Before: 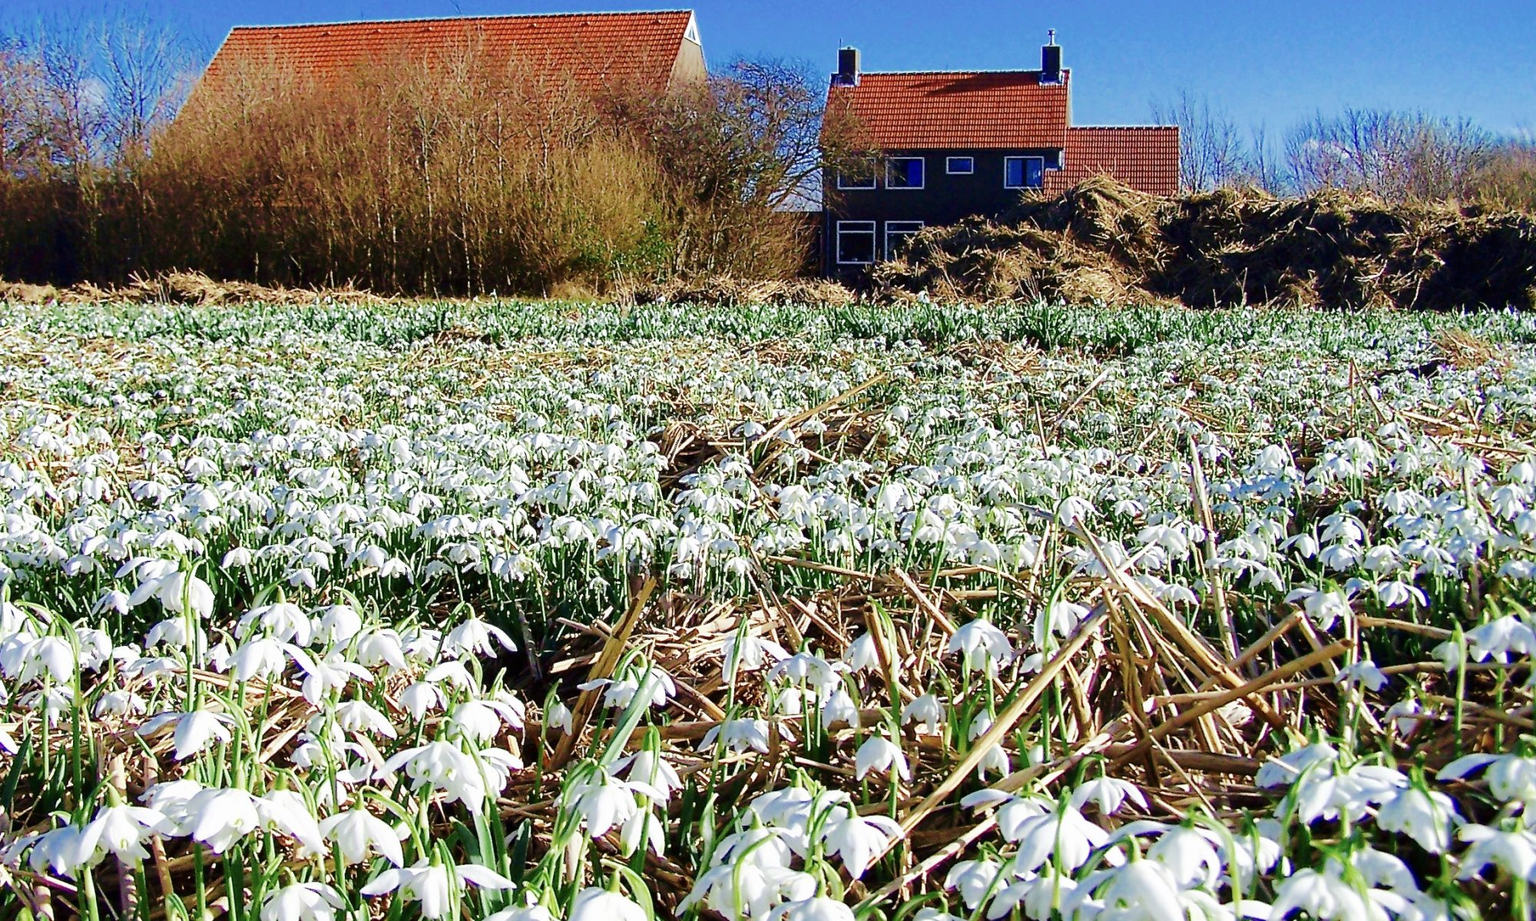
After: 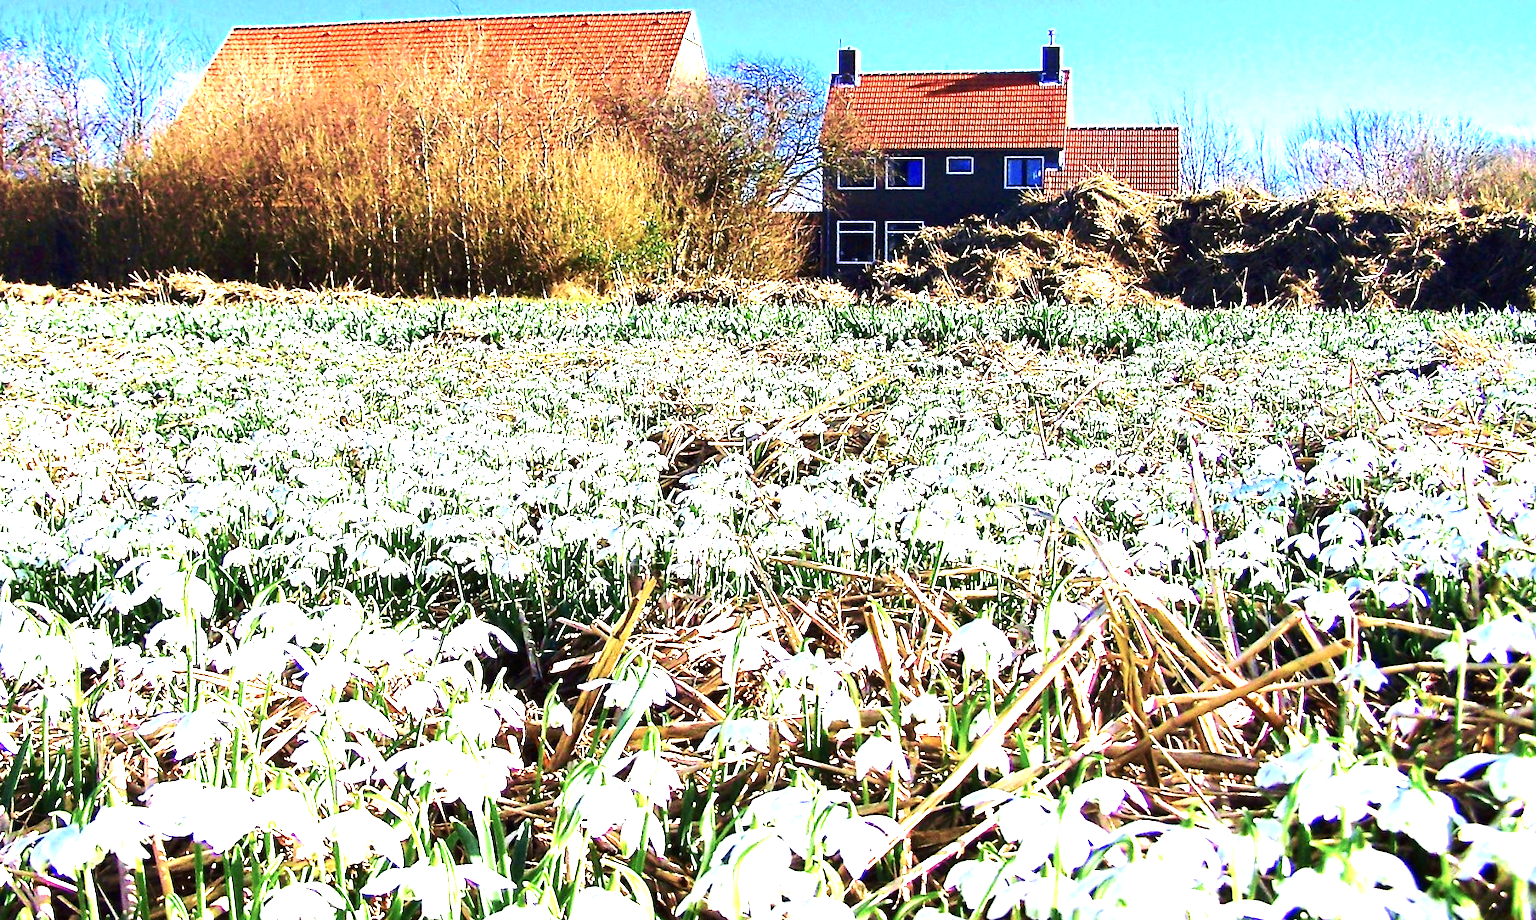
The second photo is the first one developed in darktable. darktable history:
tone equalizer: -8 EV -0.451 EV, -7 EV -0.38 EV, -6 EV -0.372 EV, -5 EV -0.202 EV, -3 EV 0.231 EV, -2 EV 0.354 EV, -1 EV 0.38 EV, +0 EV 0.432 EV, edges refinement/feathering 500, mask exposure compensation -1.57 EV, preserve details no
exposure: black level correction 0, exposure 1.39 EV, compensate exposure bias true, compensate highlight preservation false
